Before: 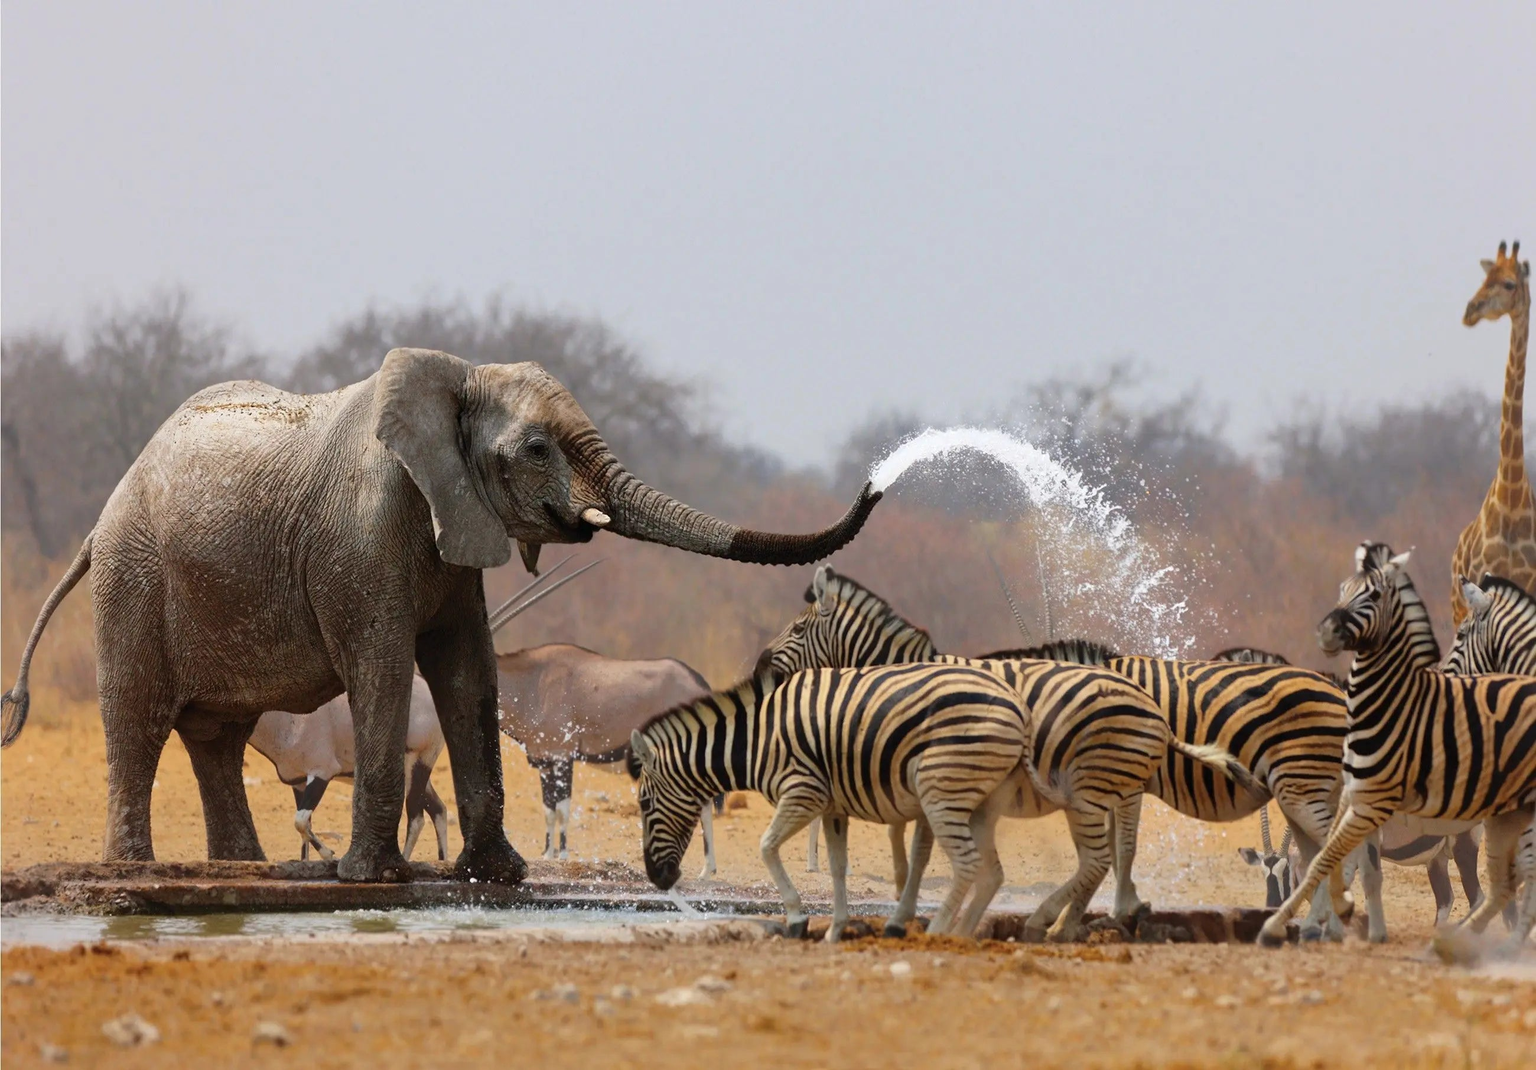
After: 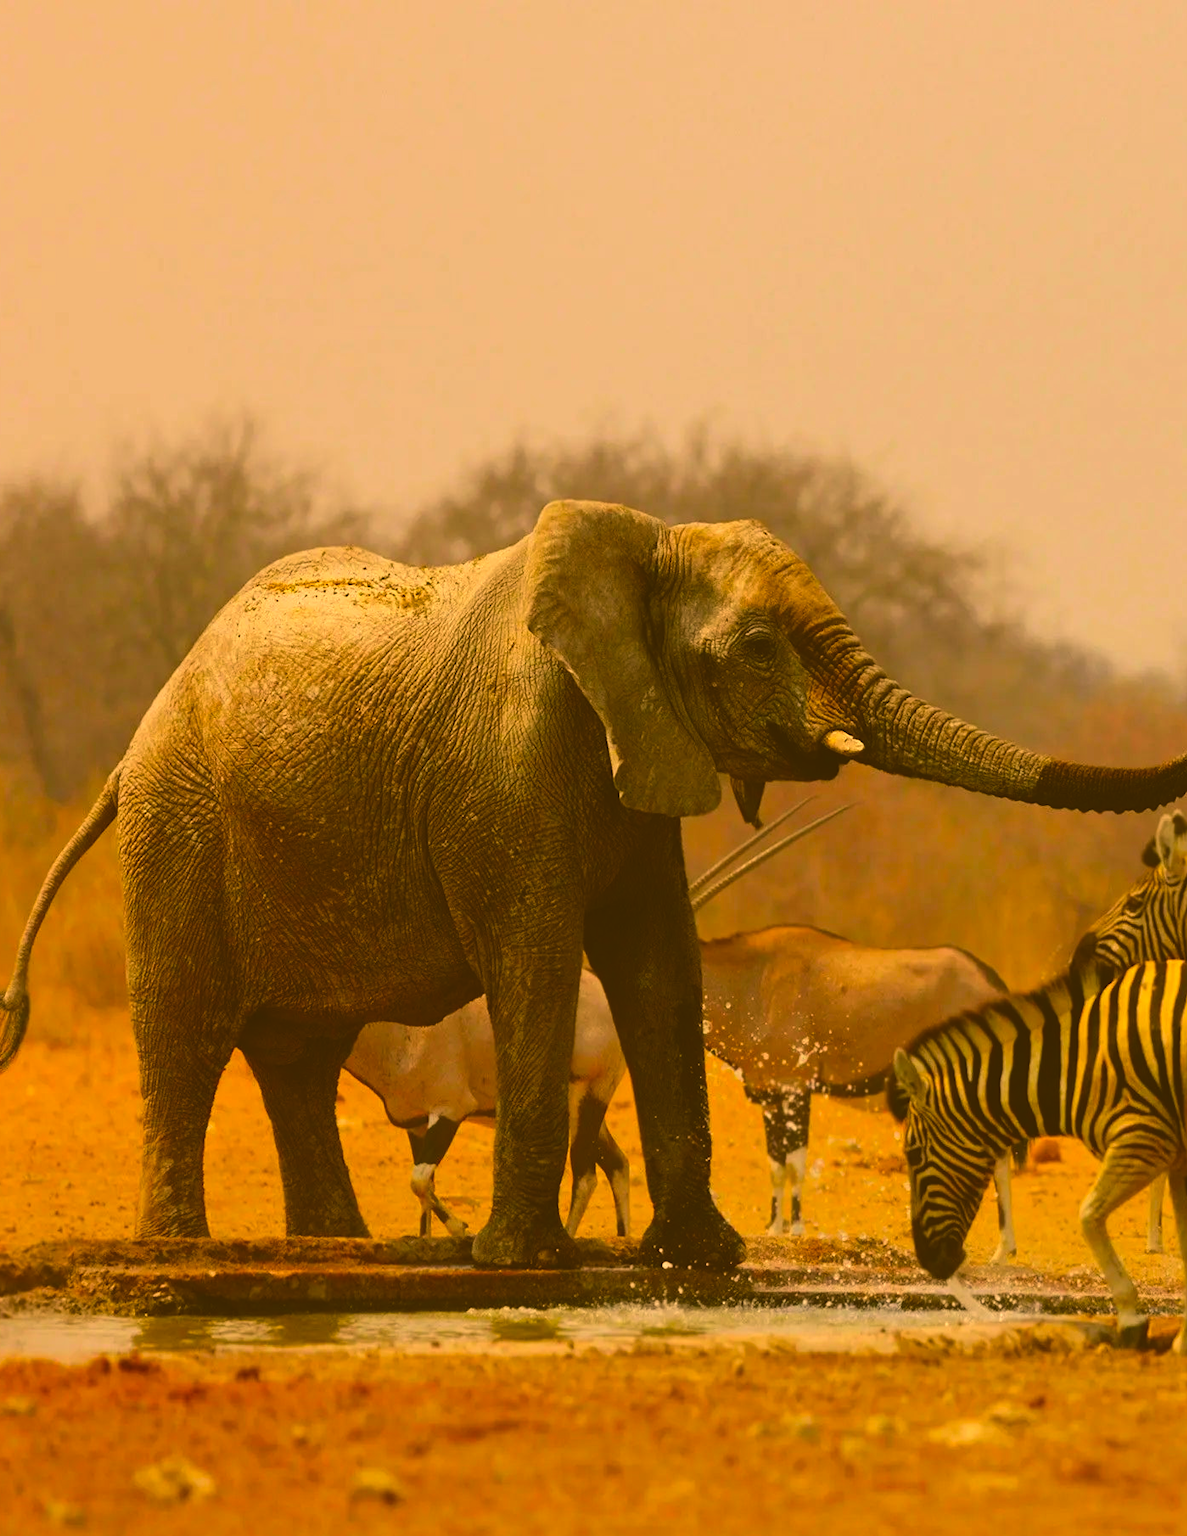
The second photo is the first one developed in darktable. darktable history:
exposure: black level correction -0.036, exposure -0.497 EV, compensate highlight preservation false
crop: left 0.587%, right 45.588%, bottom 0.086%
color correction: highlights a* 10.44, highlights b* 30.04, shadows a* 2.73, shadows b* 17.51, saturation 1.72
tone equalizer: -8 EV -0.417 EV, -7 EV -0.389 EV, -6 EV -0.333 EV, -5 EV -0.222 EV, -3 EV 0.222 EV, -2 EV 0.333 EV, -1 EV 0.389 EV, +0 EV 0.417 EV, edges refinement/feathering 500, mask exposure compensation -1.57 EV, preserve details no
